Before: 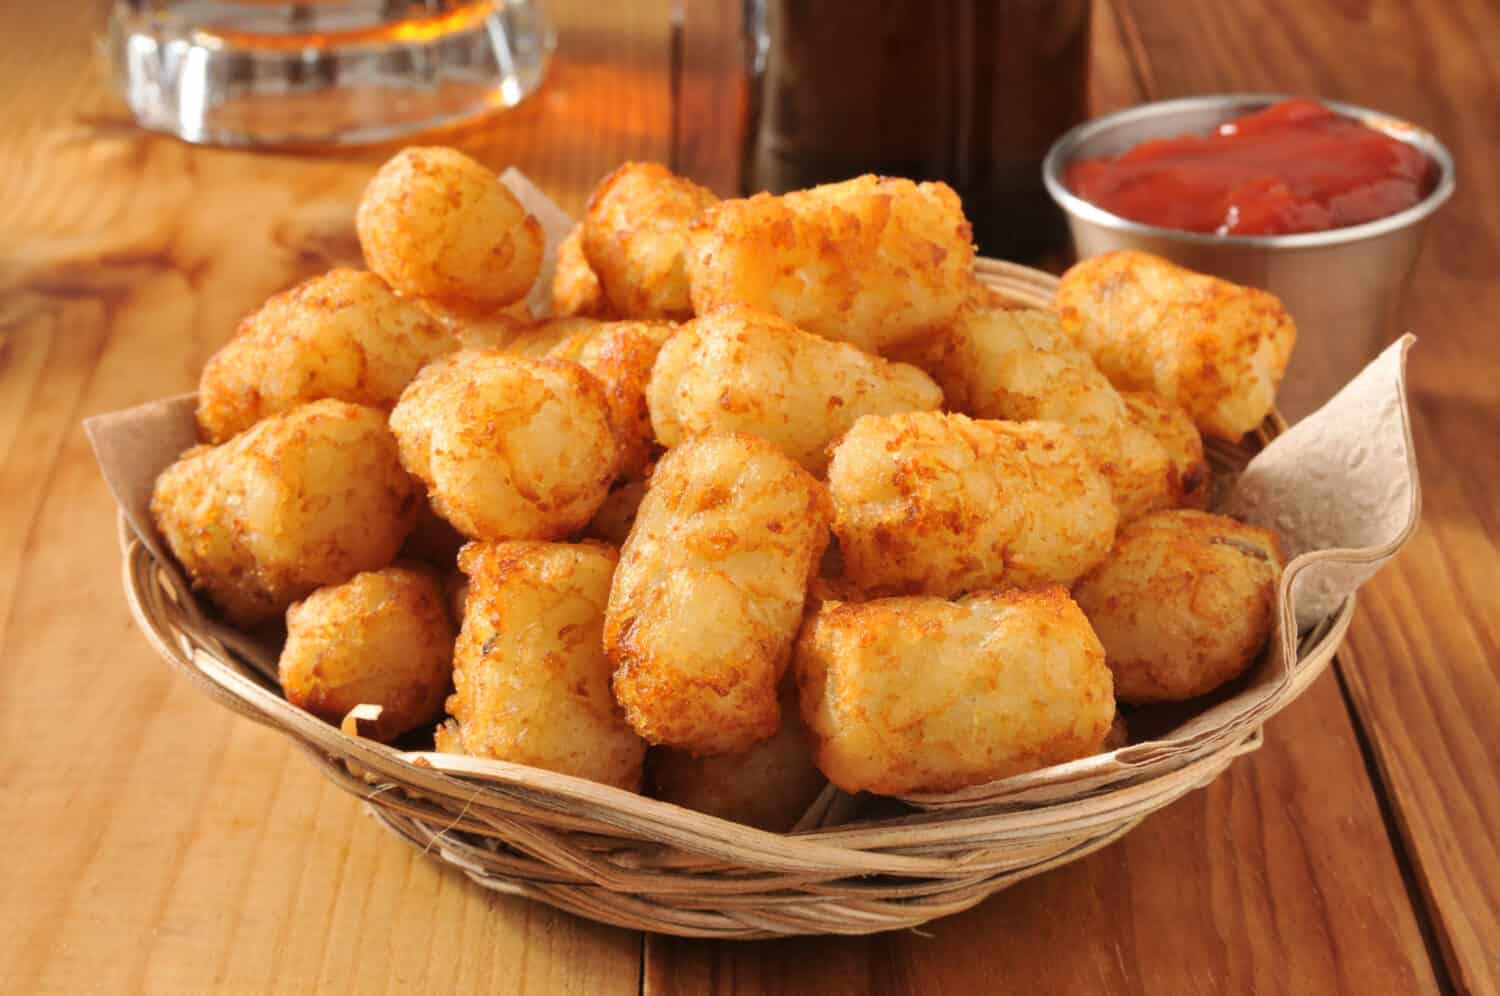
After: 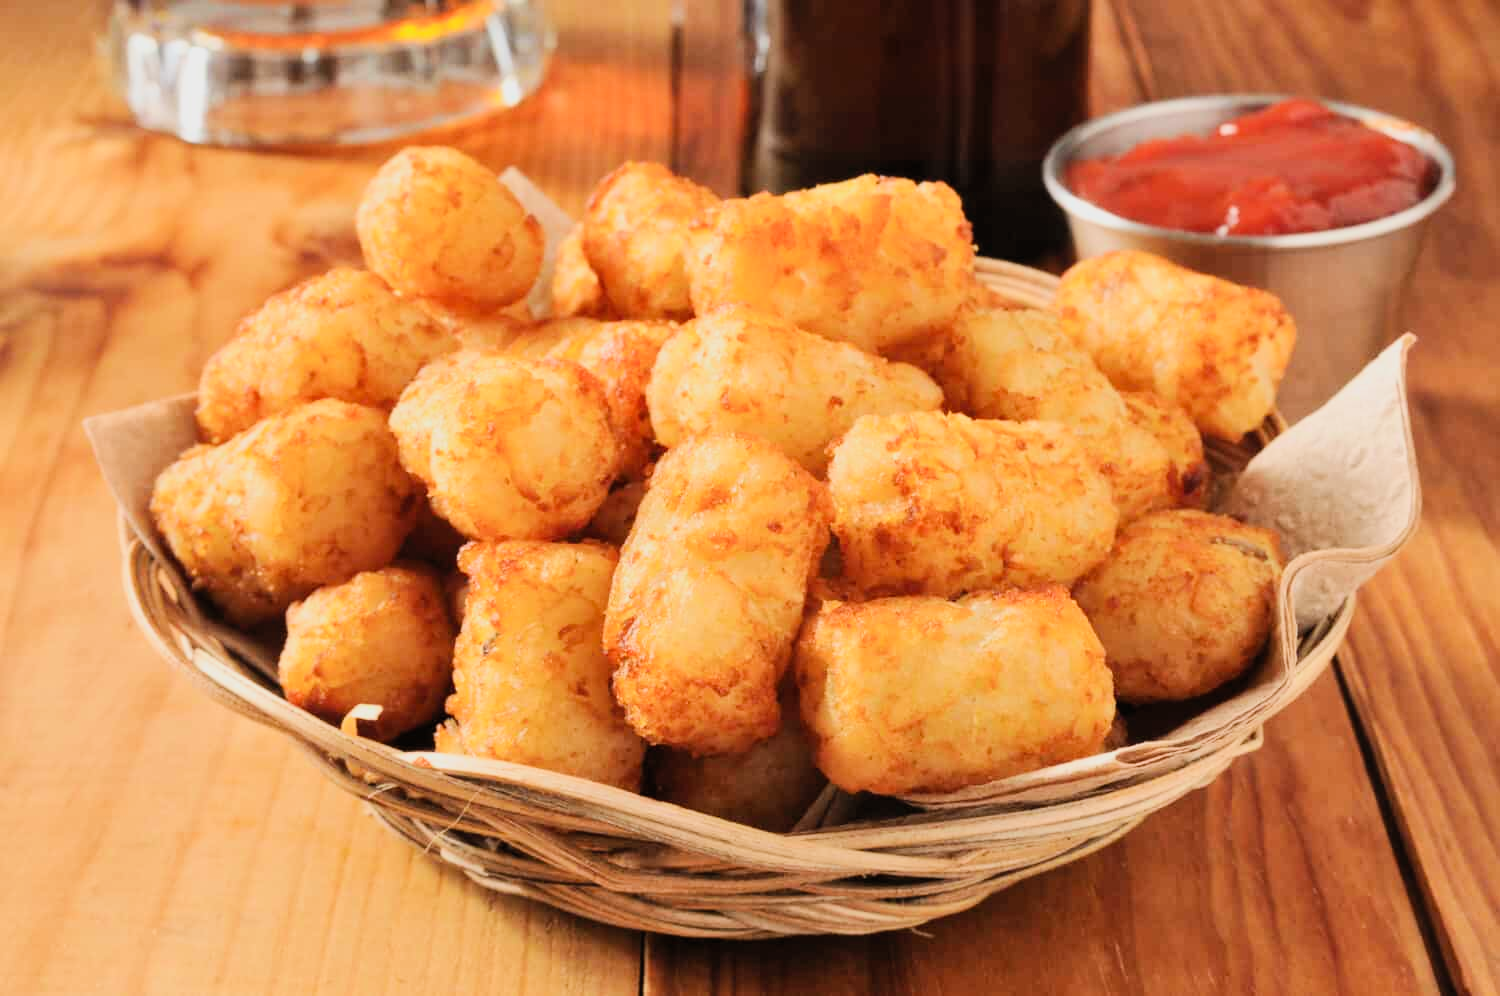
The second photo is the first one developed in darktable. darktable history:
contrast brightness saturation: contrast 0.2, brightness 0.15, saturation 0.14
exposure: exposure 0.131 EV, compensate highlight preservation false
filmic rgb: black relative exposure -7.65 EV, white relative exposure 4.56 EV, hardness 3.61
